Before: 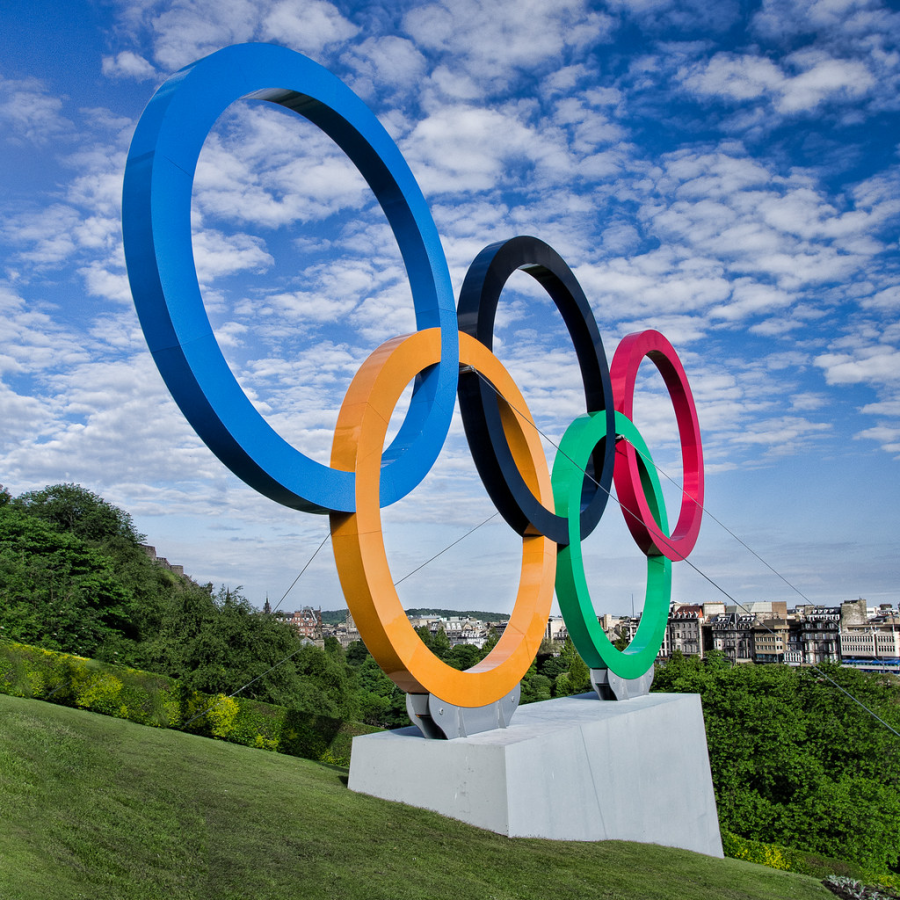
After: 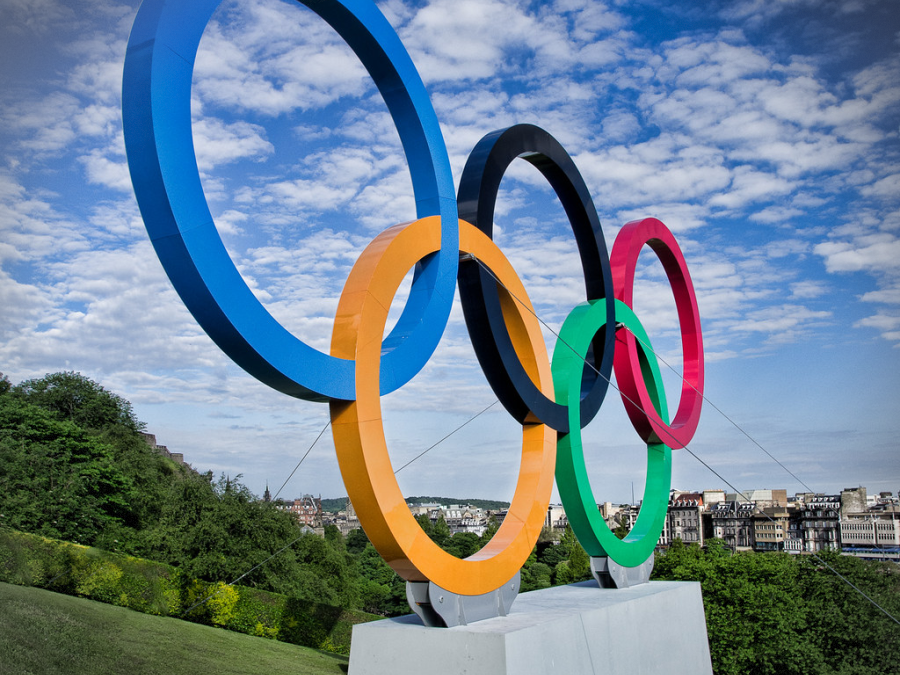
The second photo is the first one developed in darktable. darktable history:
vignetting: dithering 8-bit output, unbound false
crop and rotate: top 12.5%, bottom 12.5%
